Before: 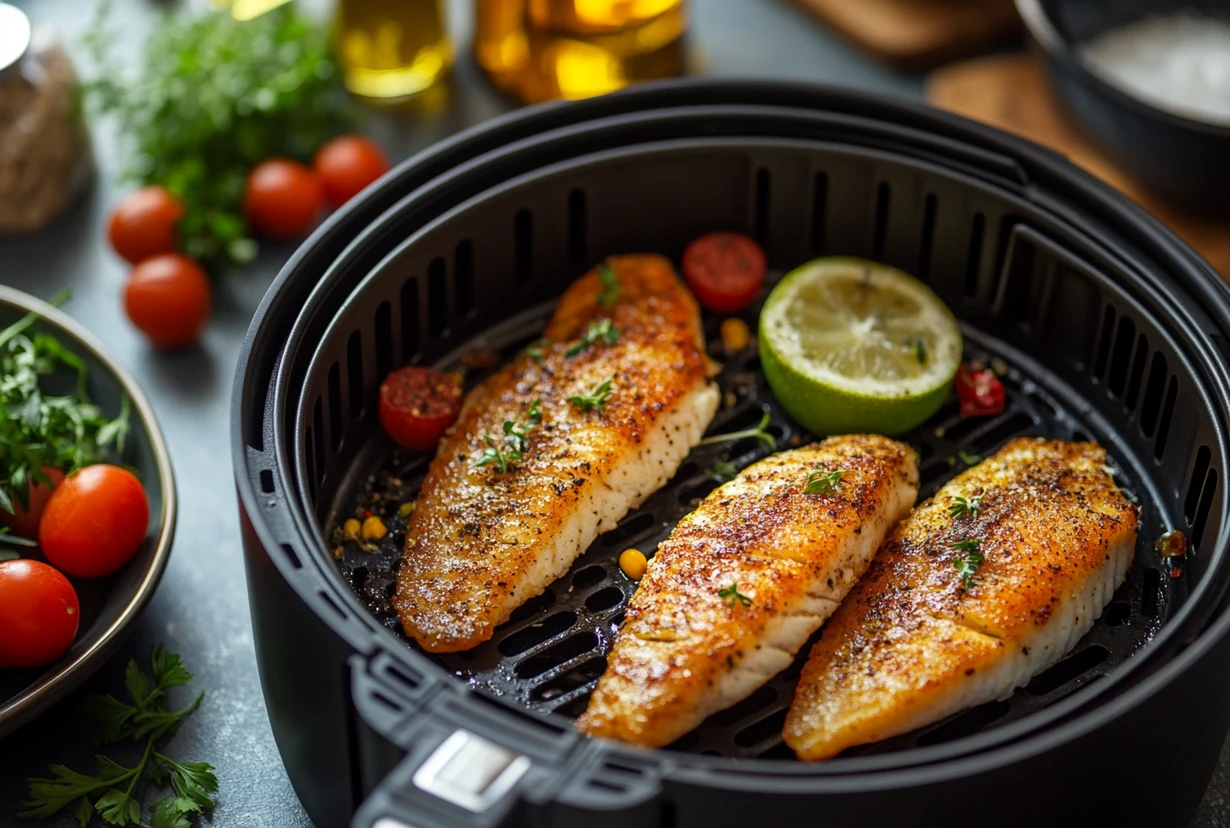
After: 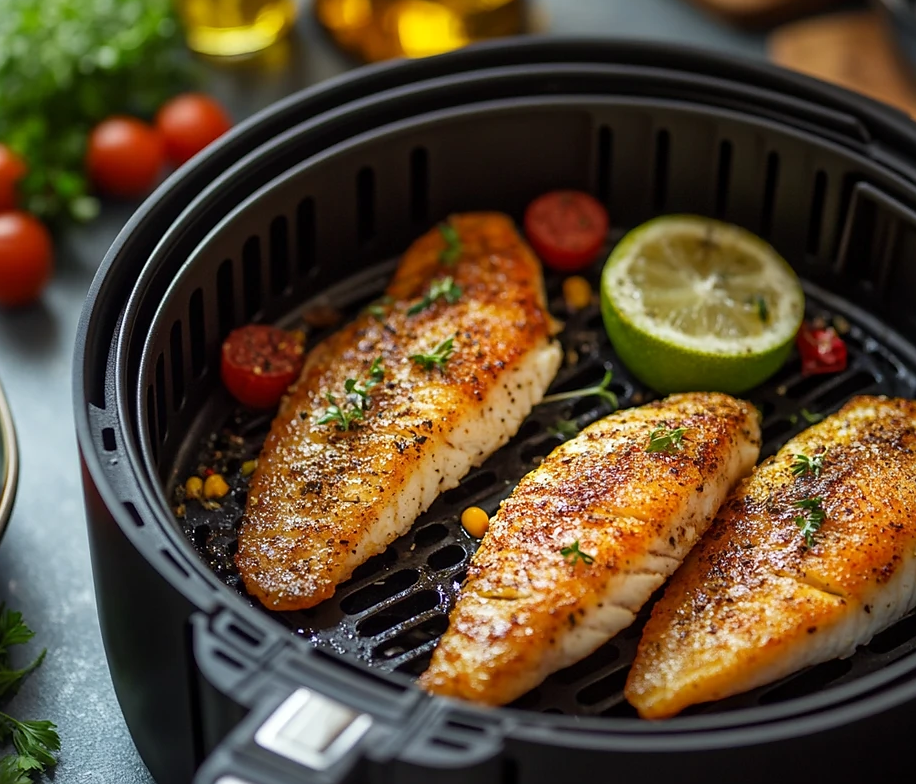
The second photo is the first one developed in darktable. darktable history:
crop and rotate: left 12.919%, top 5.283%, right 12.56%
sharpen: radius 1.047, threshold 1.129
